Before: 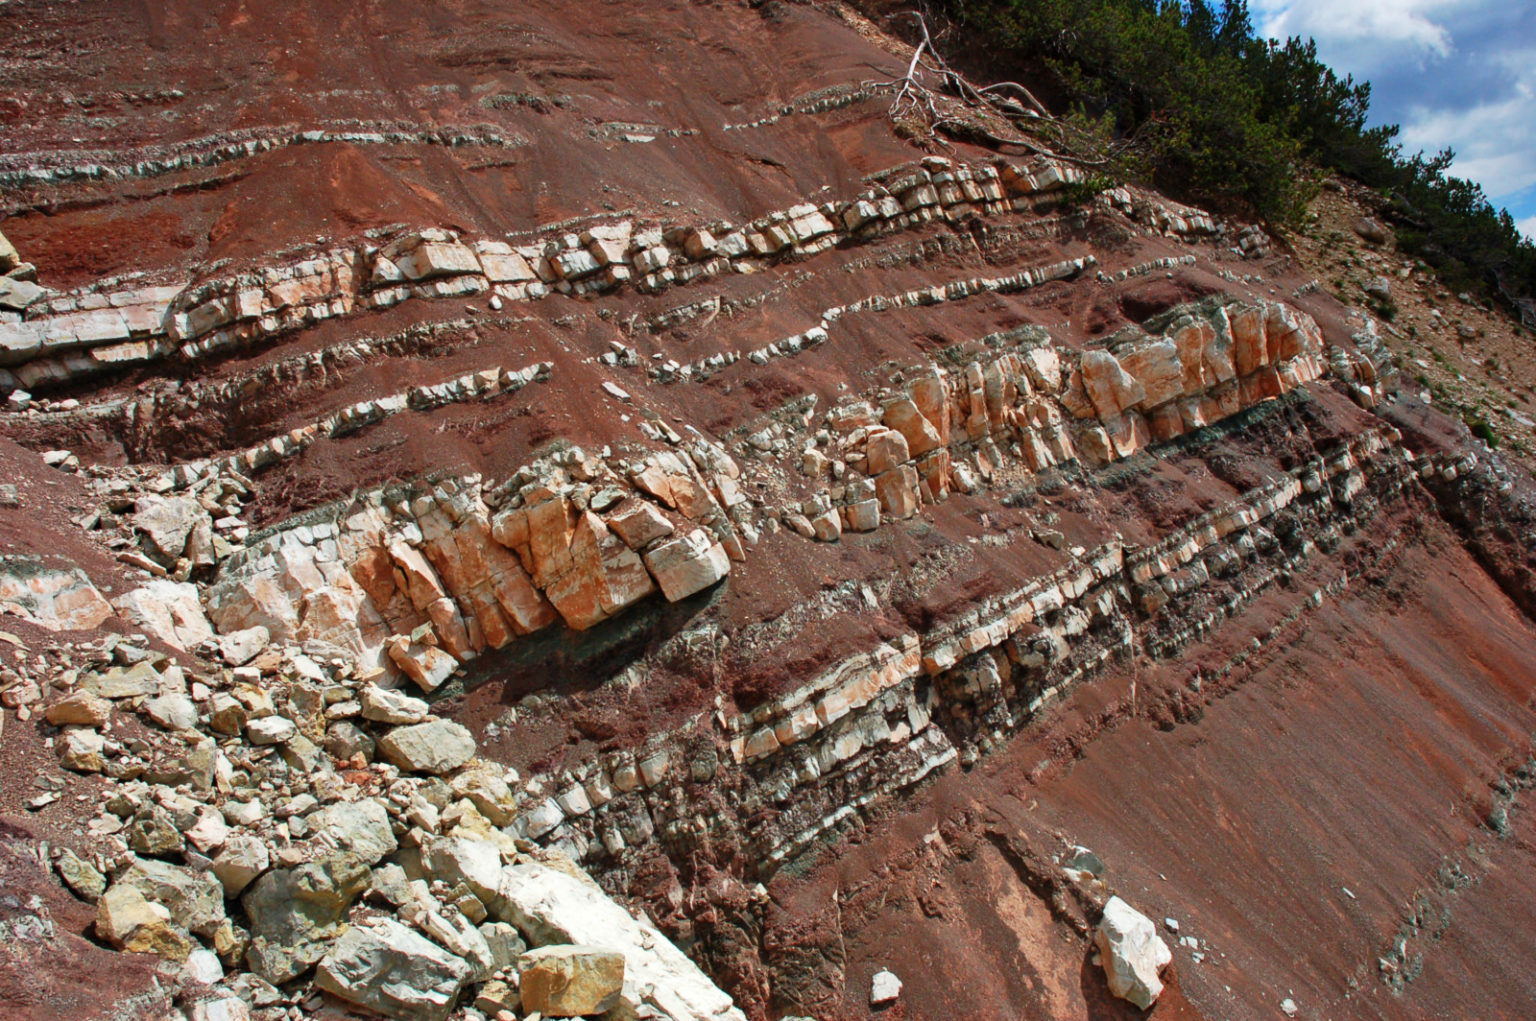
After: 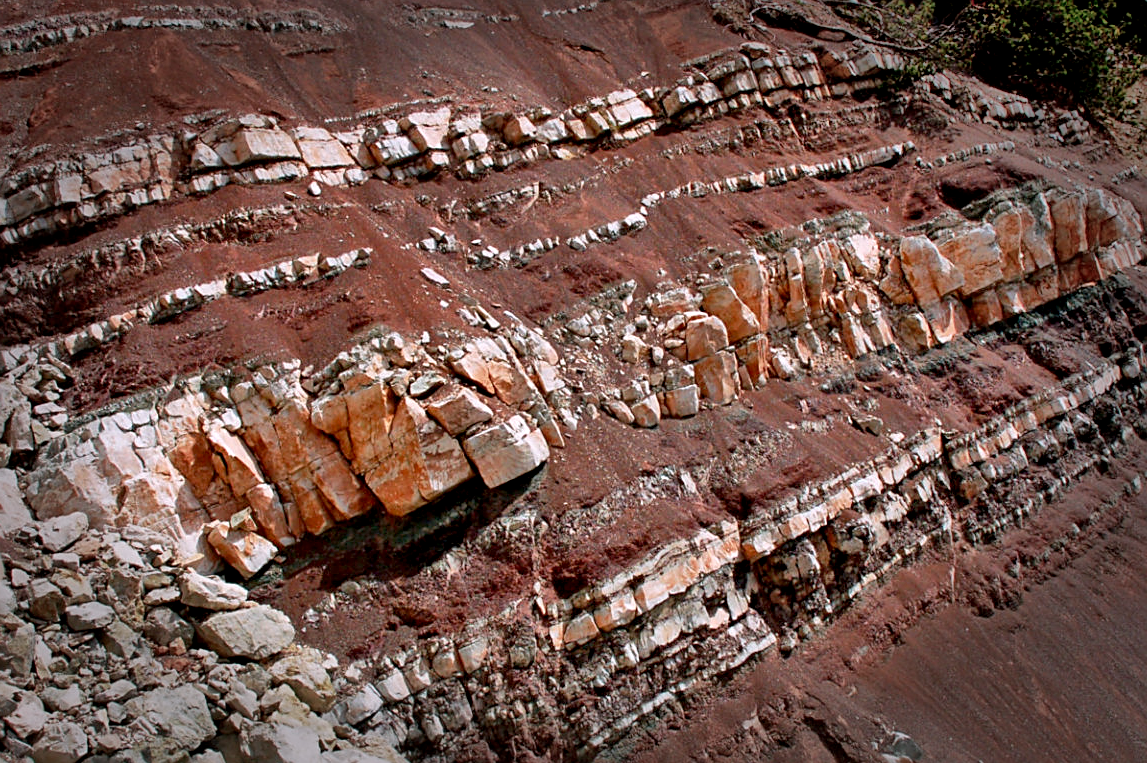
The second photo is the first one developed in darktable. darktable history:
crop and rotate: left 11.831%, top 11.346%, right 13.429%, bottom 13.899%
tone equalizer: on, module defaults
white balance: red 1.05, blue 1.072
shadows and highlights: shadows 75, highlights -25, soften with gaussian
sharpen: on, module defaults
exposure: black level correction 0.01, exposure 0.011 EV, compensate highlight preservation false
vignetting: fall-off start 66.7%, fall-off radius 39.74%, brightness -0.576, saturation -0.258, automatic ratio true, width/height ratio 0.671, dithering 16-bit output
